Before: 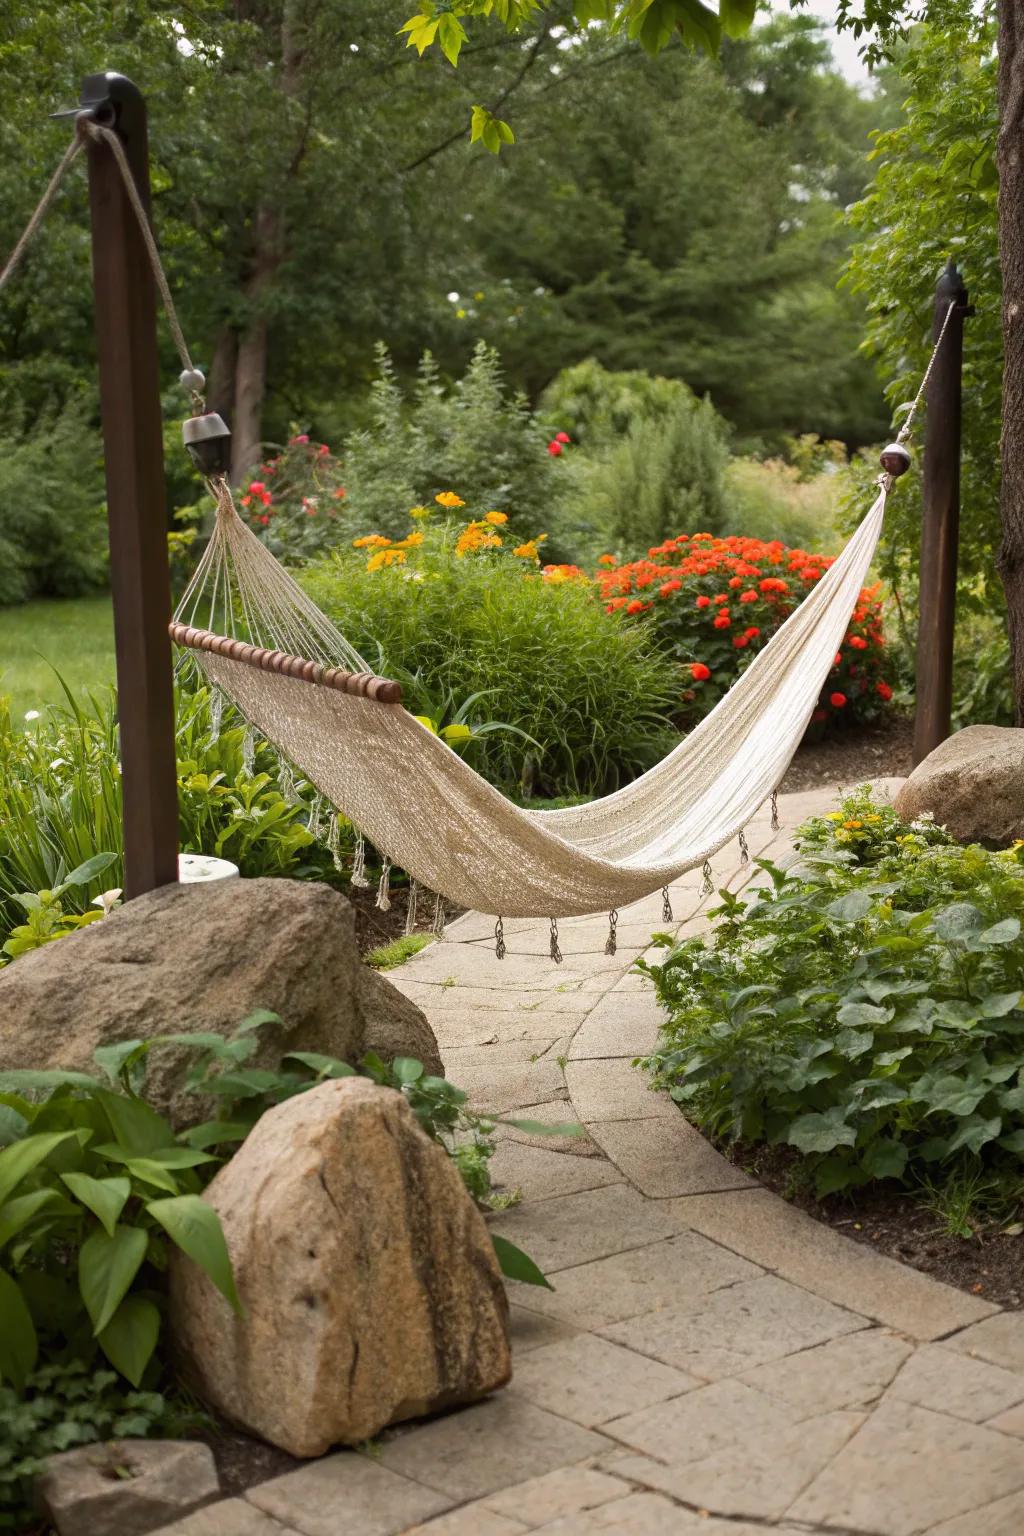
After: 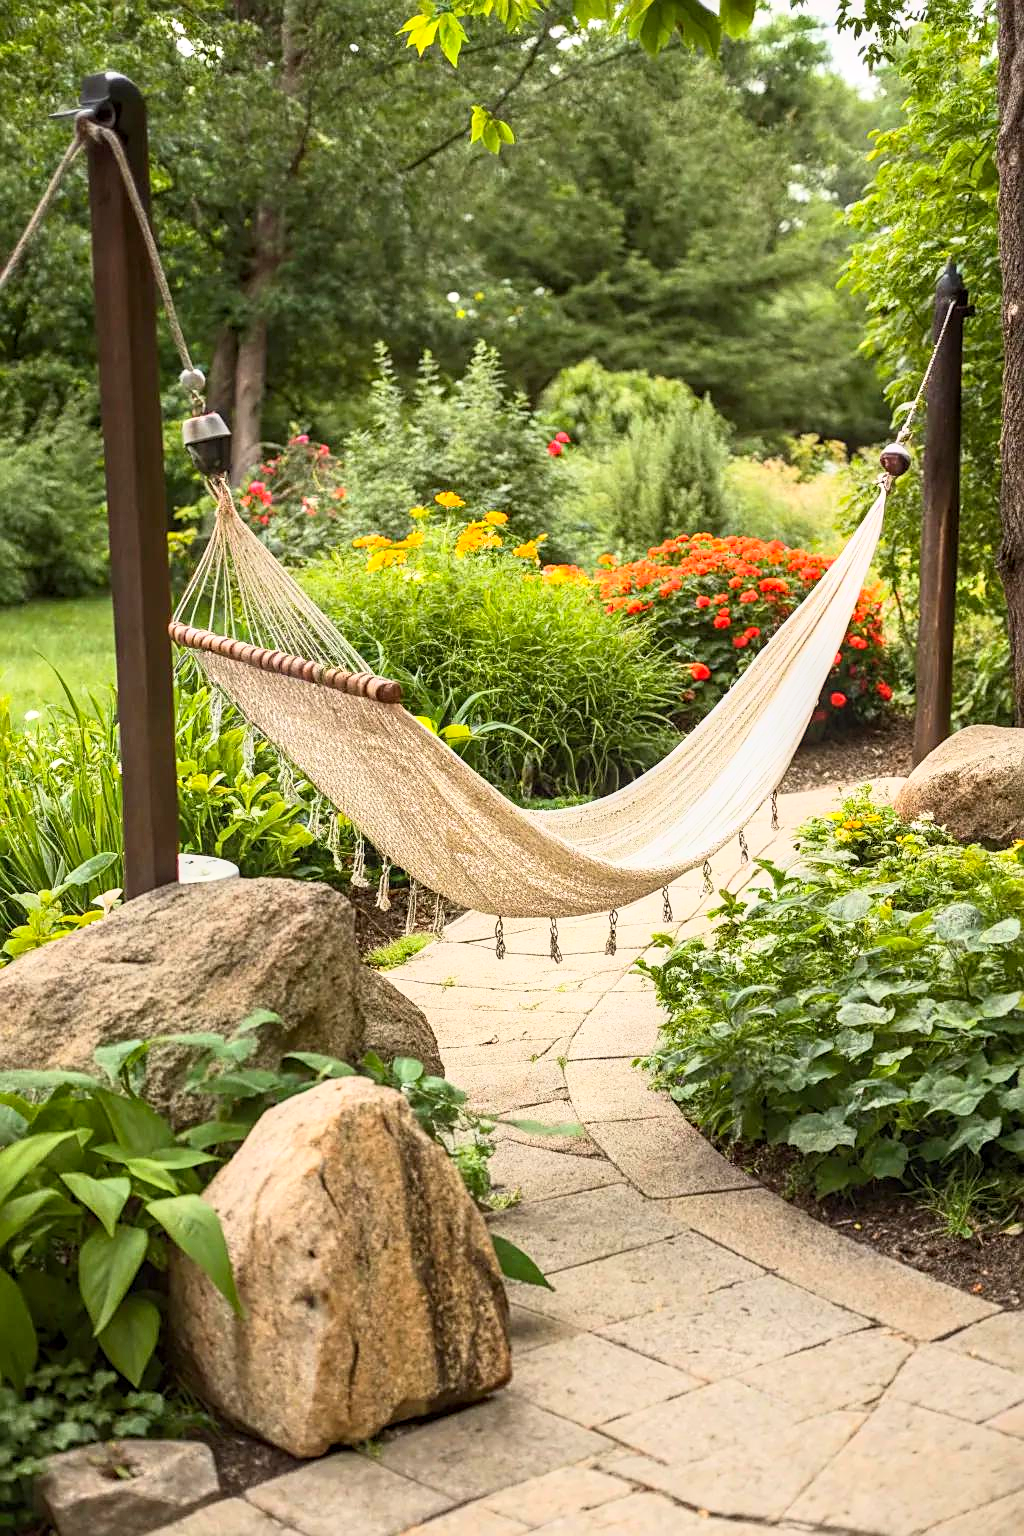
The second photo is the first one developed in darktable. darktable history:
contrast brightness saturation: contrast 0.198, brightness 0.155, saturation 0.226
local contrast: on, module defaults
sharpen: on, module defaults
base curve: curves: ch0 [(0, 0) (0.088, 0.125) (0.176, 0.251) (0.354, 0.501) (0.613, 0.749) (1, 0.877)]
